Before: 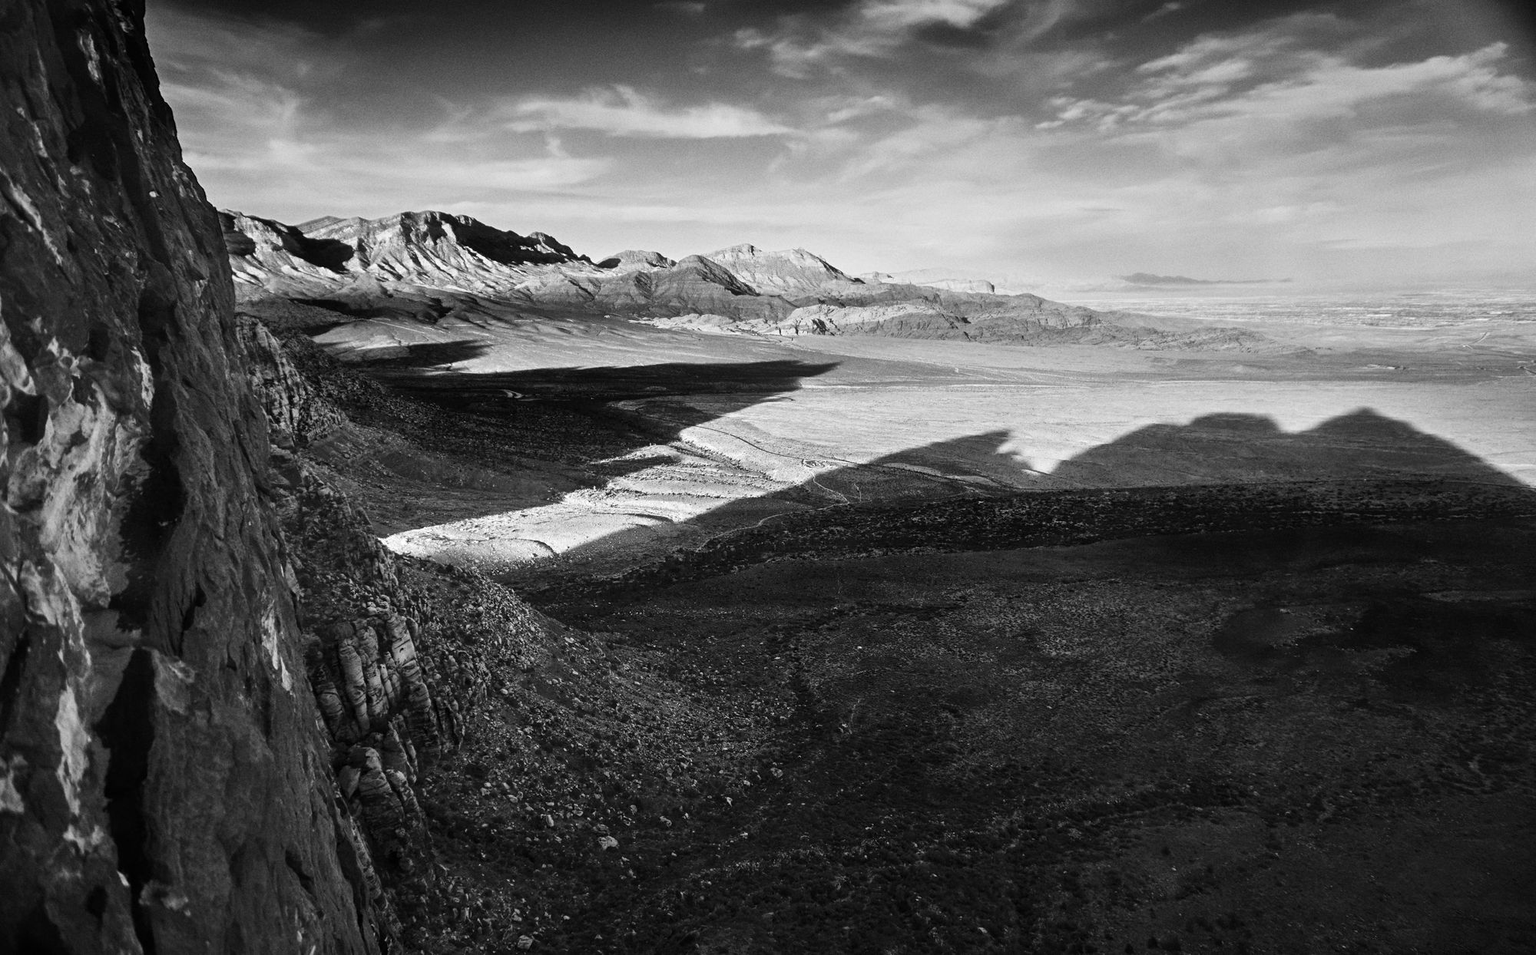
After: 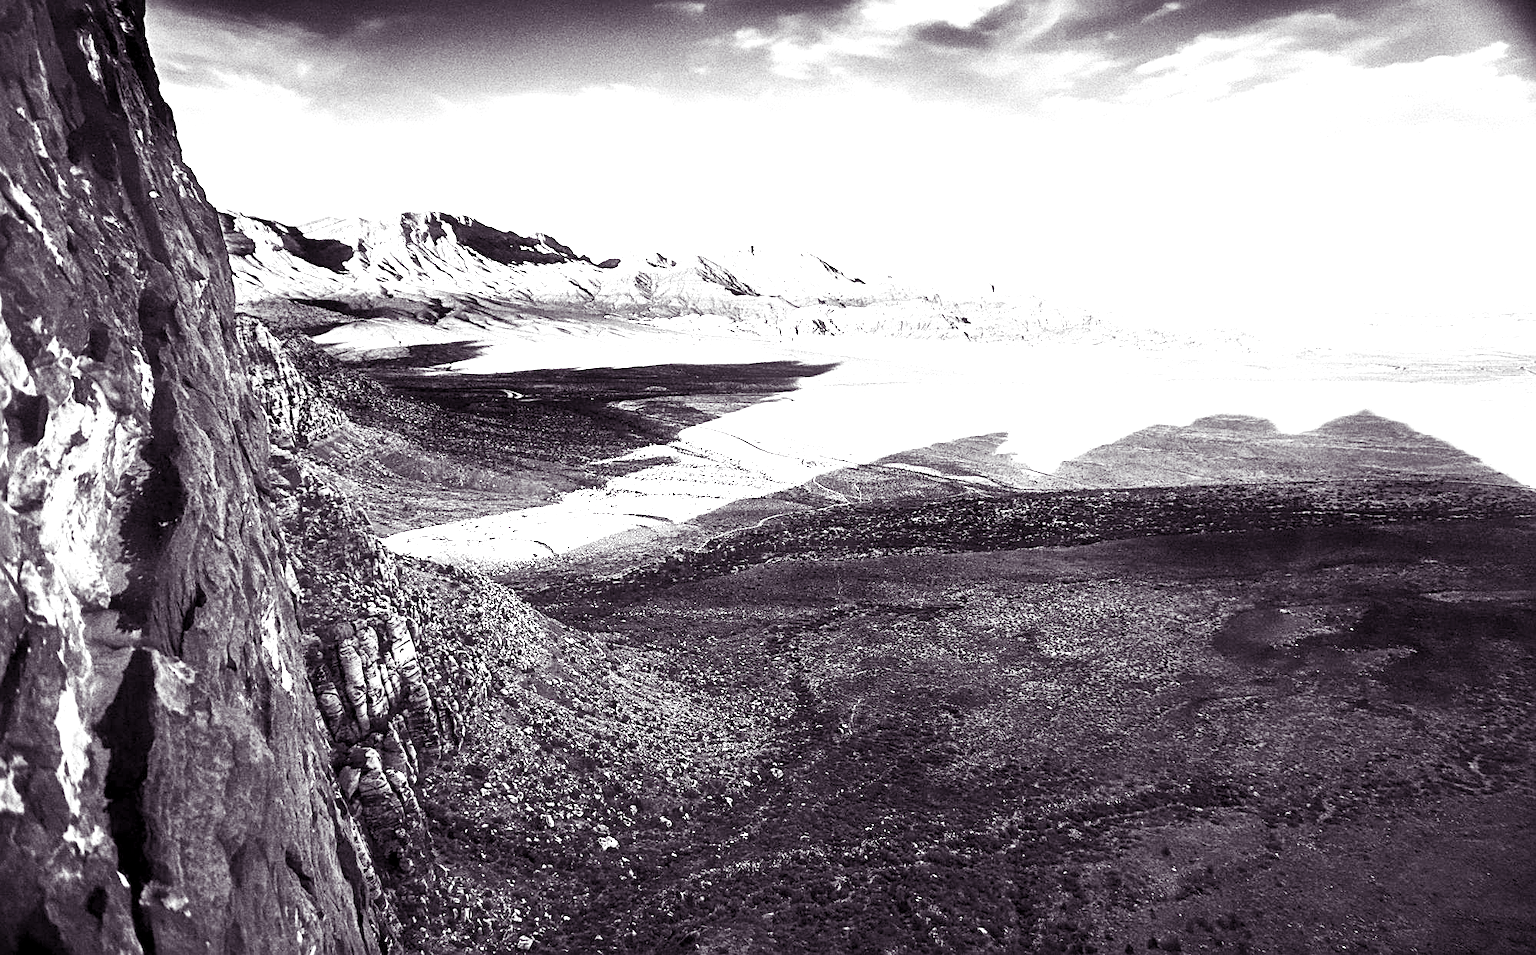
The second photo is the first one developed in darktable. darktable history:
exposure: black level correction 0.001, exposure 1.868 EV, compensate exposure bias true, compensate highlight preservation false
contrast brightness saturation: contrast 0.202, brightness 0.157, saturation 0.216
sharpen: on, module defaults
local contrast: mode bilateral grid, contrast 20, coarseness 49, detail 119%, midtone range 0.2
color balance rgb: shadows lift › luminance 0.703%, shadows lift › chroma 6.751%, shadows lift › hue 300.29°, perceptual saturation grading › global saturation 30.619%, perceptual brilliance grading › highlights 13.264%, perceptual brilliance grading › mid-tones 8.06%, perceptual brilliance grading › shadows -17.237%, saturation formula JzAzBz (2021)
